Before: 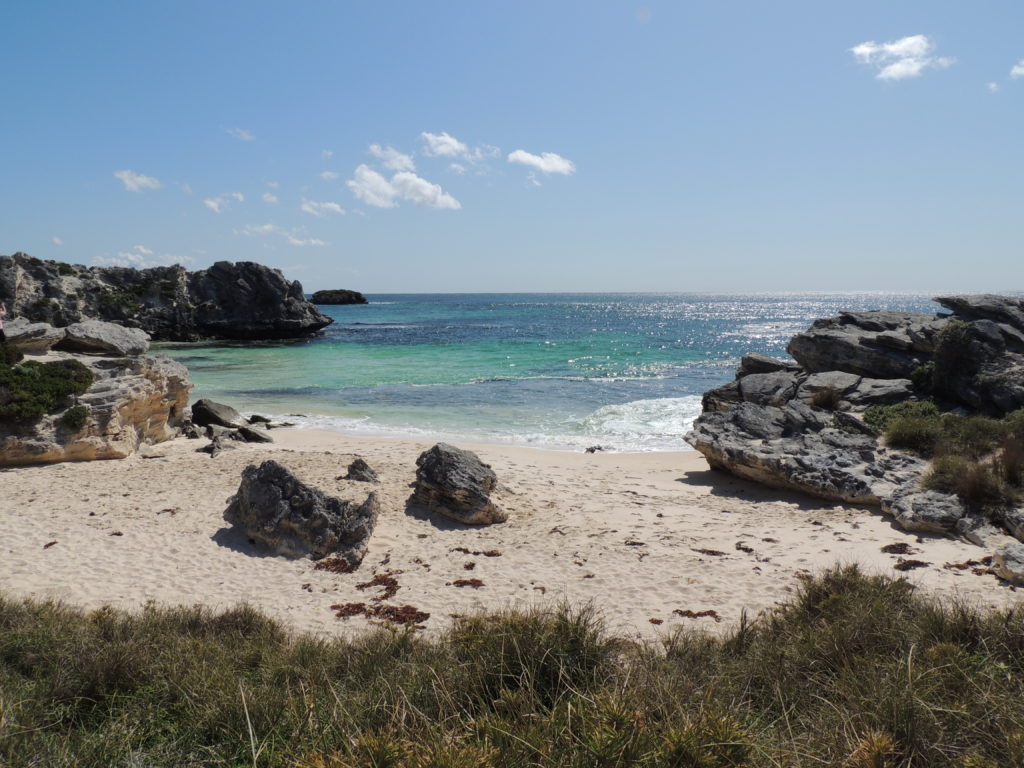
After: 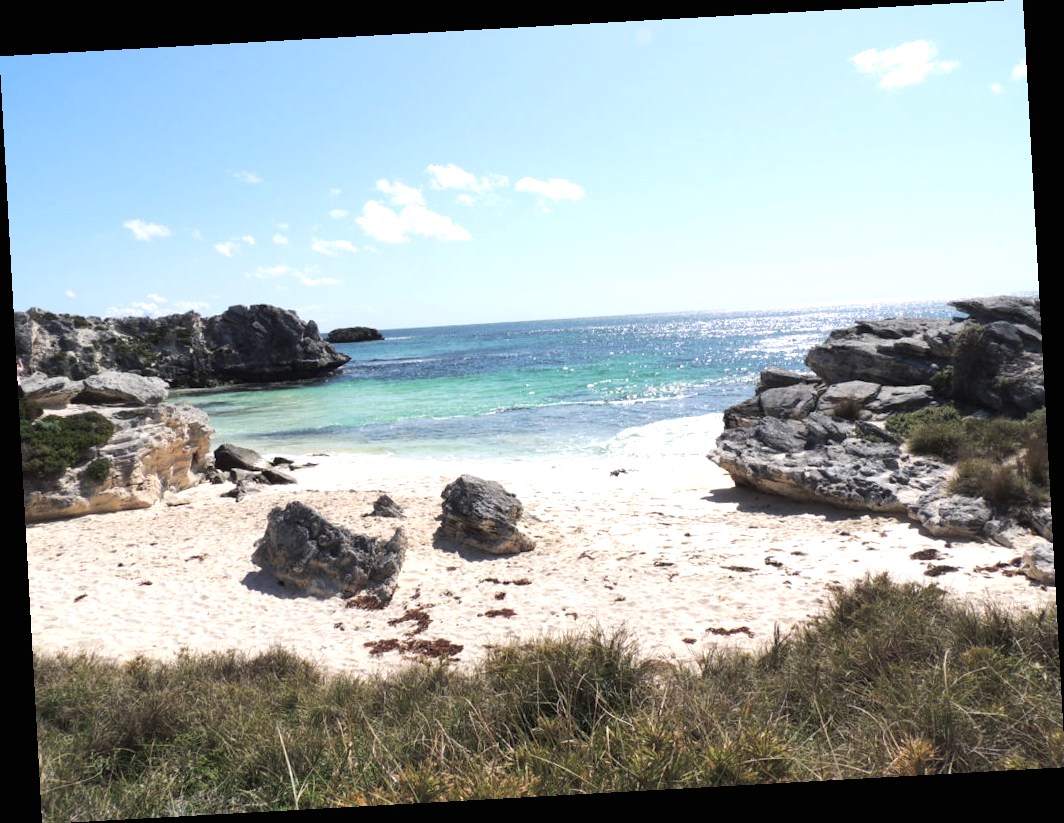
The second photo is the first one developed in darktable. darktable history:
exposure: black level correction 0, exposure 1 EV, compensate exposure bias true, compensate highlight preservation false
rotate and perspective: rotation -3.18°, automatic cropping off
white balance: red 1.009, blue 1.027
contrast brightness saturation: saturation -0.1
